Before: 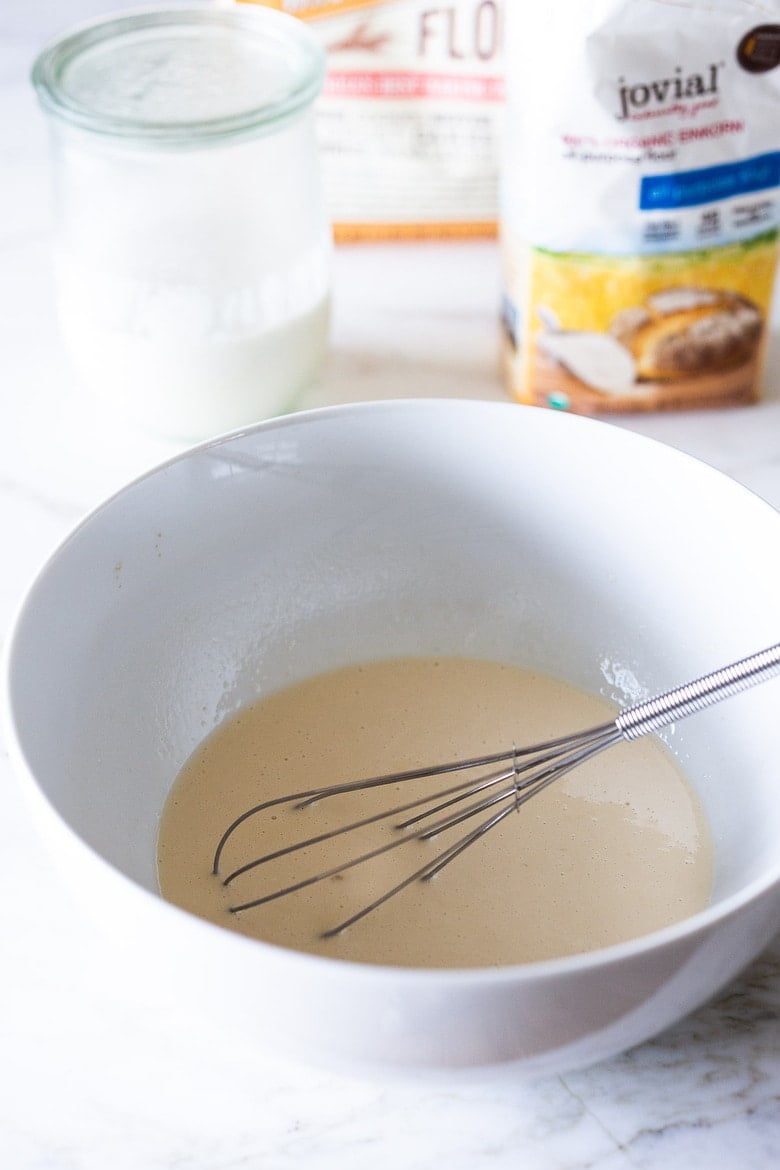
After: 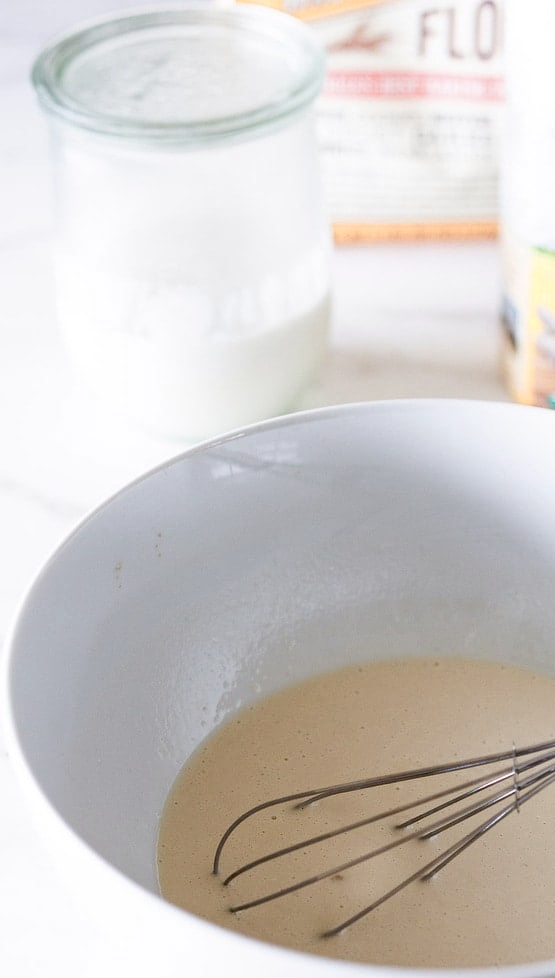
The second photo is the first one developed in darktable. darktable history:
crop: right 28.74%, bottom 16.381%
color balance rgb: highlights gain › chroma 0.151%, highlights gain › hue 332.37°, perceptual saturation grading › global saturation 20%, perceptual saturation grading › highlights -49.363%, perceptual saturation grading › shadows 25.525%, global vibrance 7.009%, saturation formula JzAzBz (2021)
color calibration: illuminant same as pipeline (D50), adaptation none (bypass), x 0.332, y 0.335, temperature 5004.33 K, gamut compression 2.97
